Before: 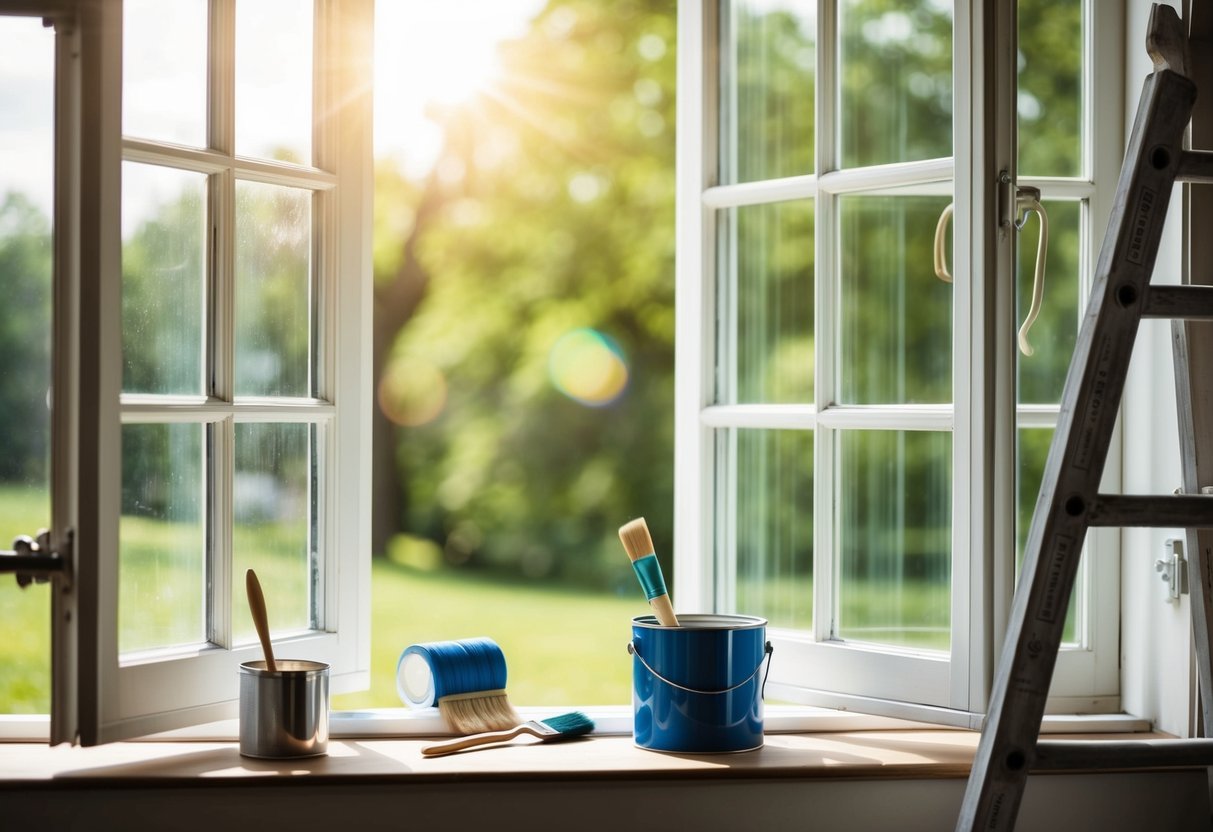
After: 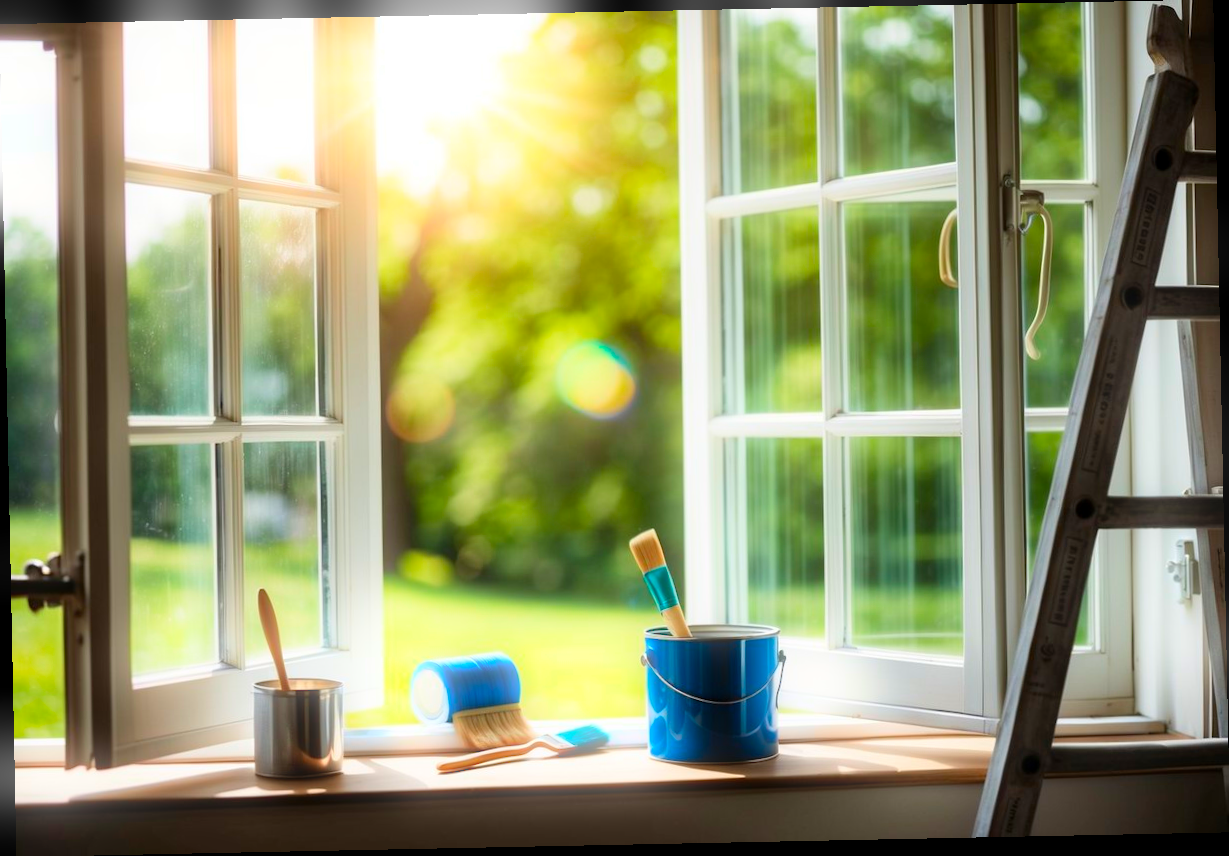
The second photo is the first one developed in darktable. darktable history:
color contrast: green-magenta contrast 1.69, blue-yellow contrast 1.49
bloom: size 5%, threshold 95%, strength 15%
exposure: black level correction 0.001, compensate highlight preservation false
rotate and perspective: rotation -1.17°, automatic cropping off
